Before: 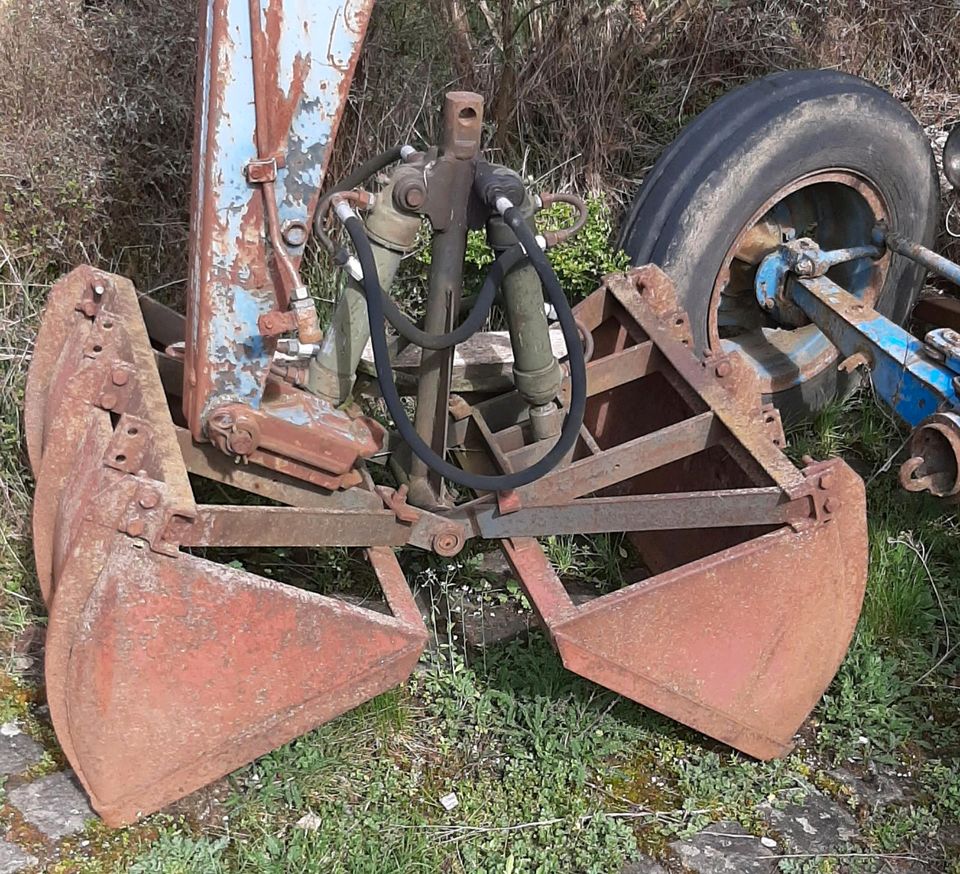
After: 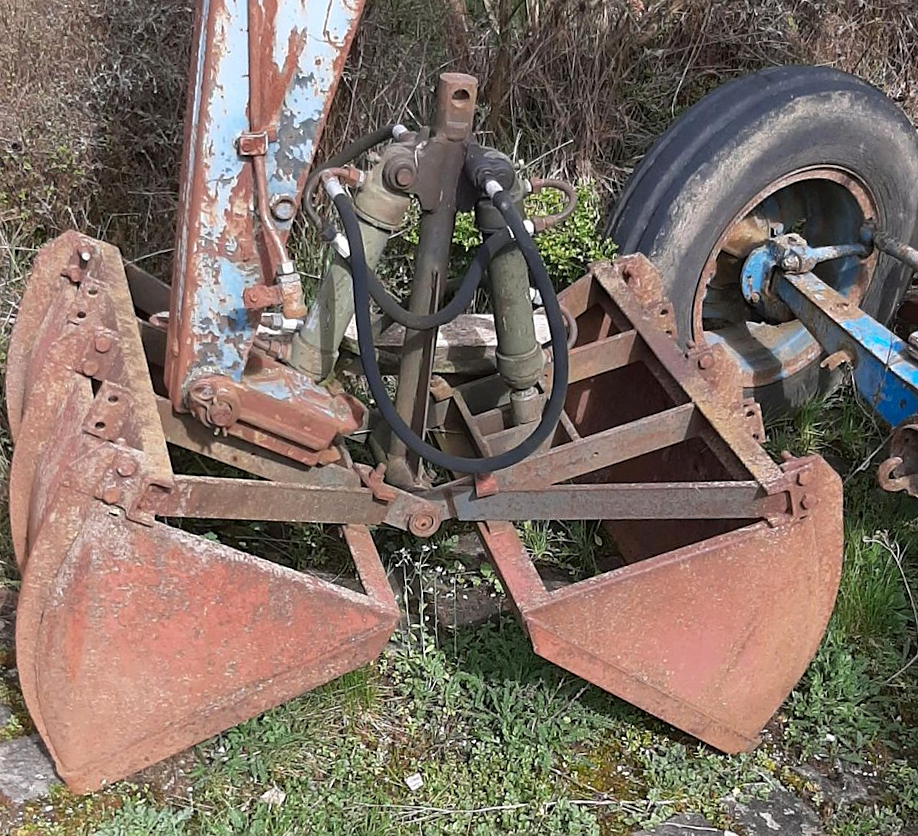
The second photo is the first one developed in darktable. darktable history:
crop and rotate: angle -2.38°
sharpen: amount 0.2
